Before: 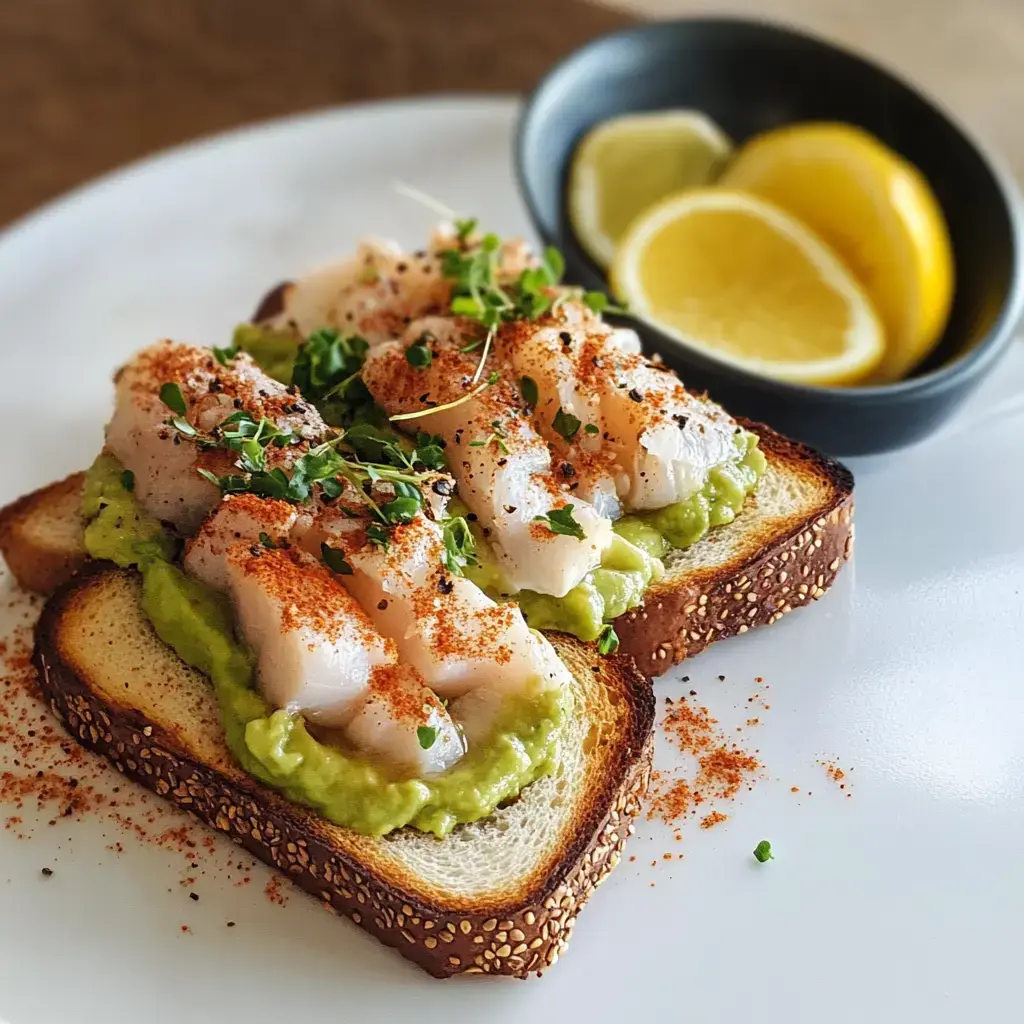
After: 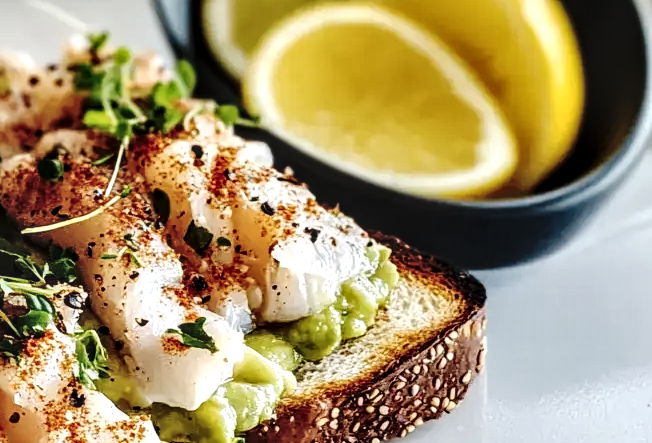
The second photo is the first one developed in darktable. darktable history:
exposure: exposure -0.21 EV, compensate highlight preservation false
local contrast: highlights 80%, shadows 57%, detail 175%, midtone range 0.602
crop: left 36.005%, top 18.293%, right 0.31%, bottom 38.444%
base curve: curves: ch0 [(0, 0.024) (0.055, 0.065) (0.121, 0.166) (0.236, 0.319) (0.693, 0.726) (1, 1)], preserve colors none
tone equalizer: -8 EV -0.55 EV
tone curve: curves: ch0 [(0, 0.032) (0.181, 0.156) (0.751, 0.762) (1, 1)], color space Lab, linked channels, preserve colors none
